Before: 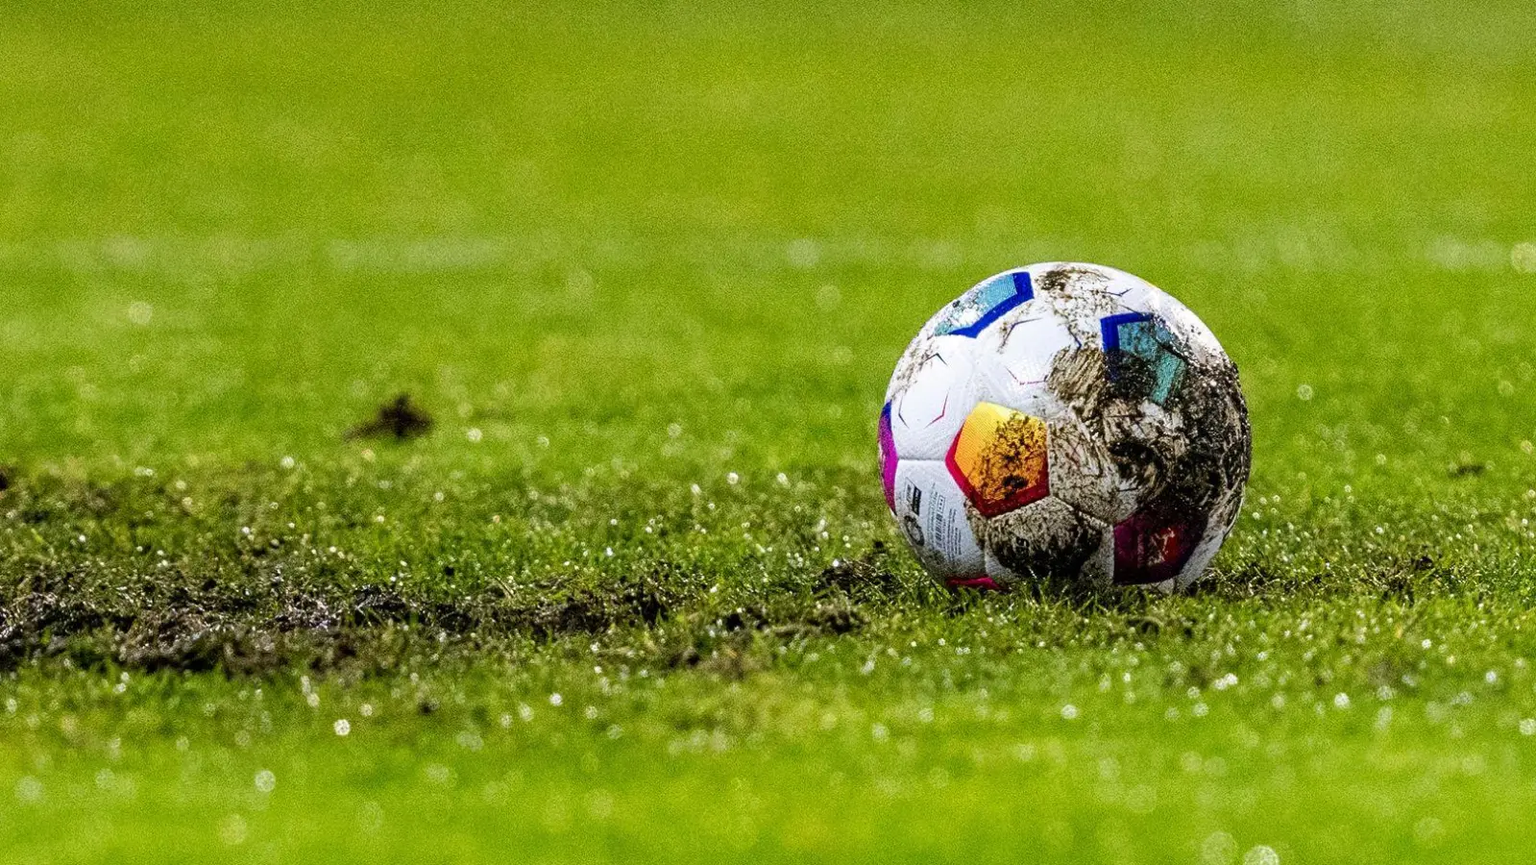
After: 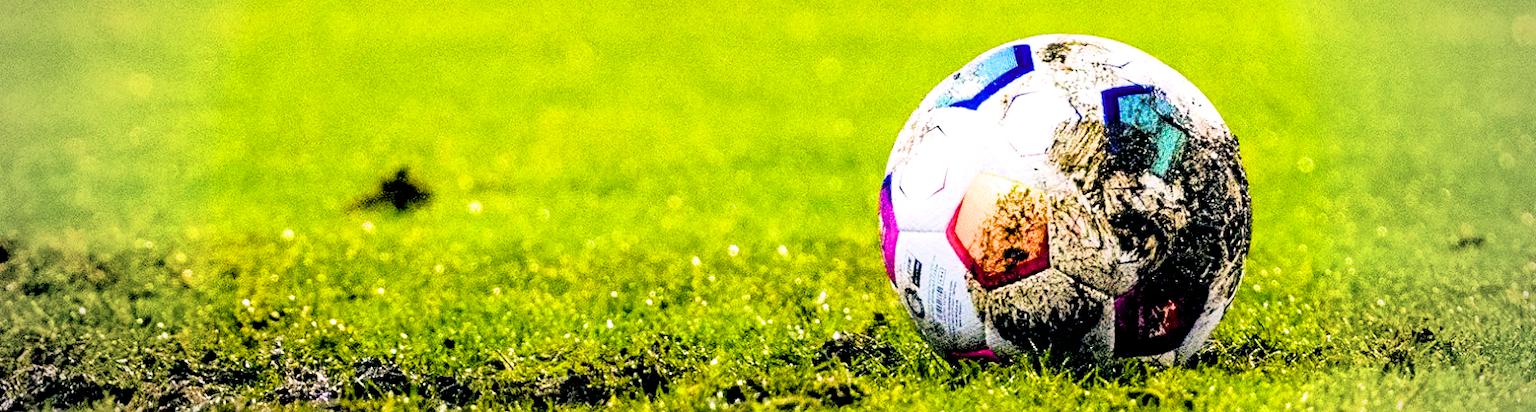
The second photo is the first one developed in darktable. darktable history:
vignetting: fall-off start 71.55%, unbound false
crop and rotate: top 26.399%, bottom 25.917%
exposure: black level correction 0, exposure 1.374 EV, compensate exposure bias true, compensate highlight preservation false
filmic rgb: black relative exposure -3.29 EV, white relative exposure 3.46 EV, hardness 2.36, contrast 1.104
sharpen: radius 2.876, amount 0.876, threshold 47.514
color balance rgb: shadows lift › luminance -40.777%, shadows lift › chroma 14.158%, shadows lift › hue 257.89°, highlights gain › chroma 1.645%, highlights gain › hue 56.94°, global offset › hue 168.48°, linear chroma grading › global chroma 14.465%, perceptual saturation grading › global saturation 39.354%
